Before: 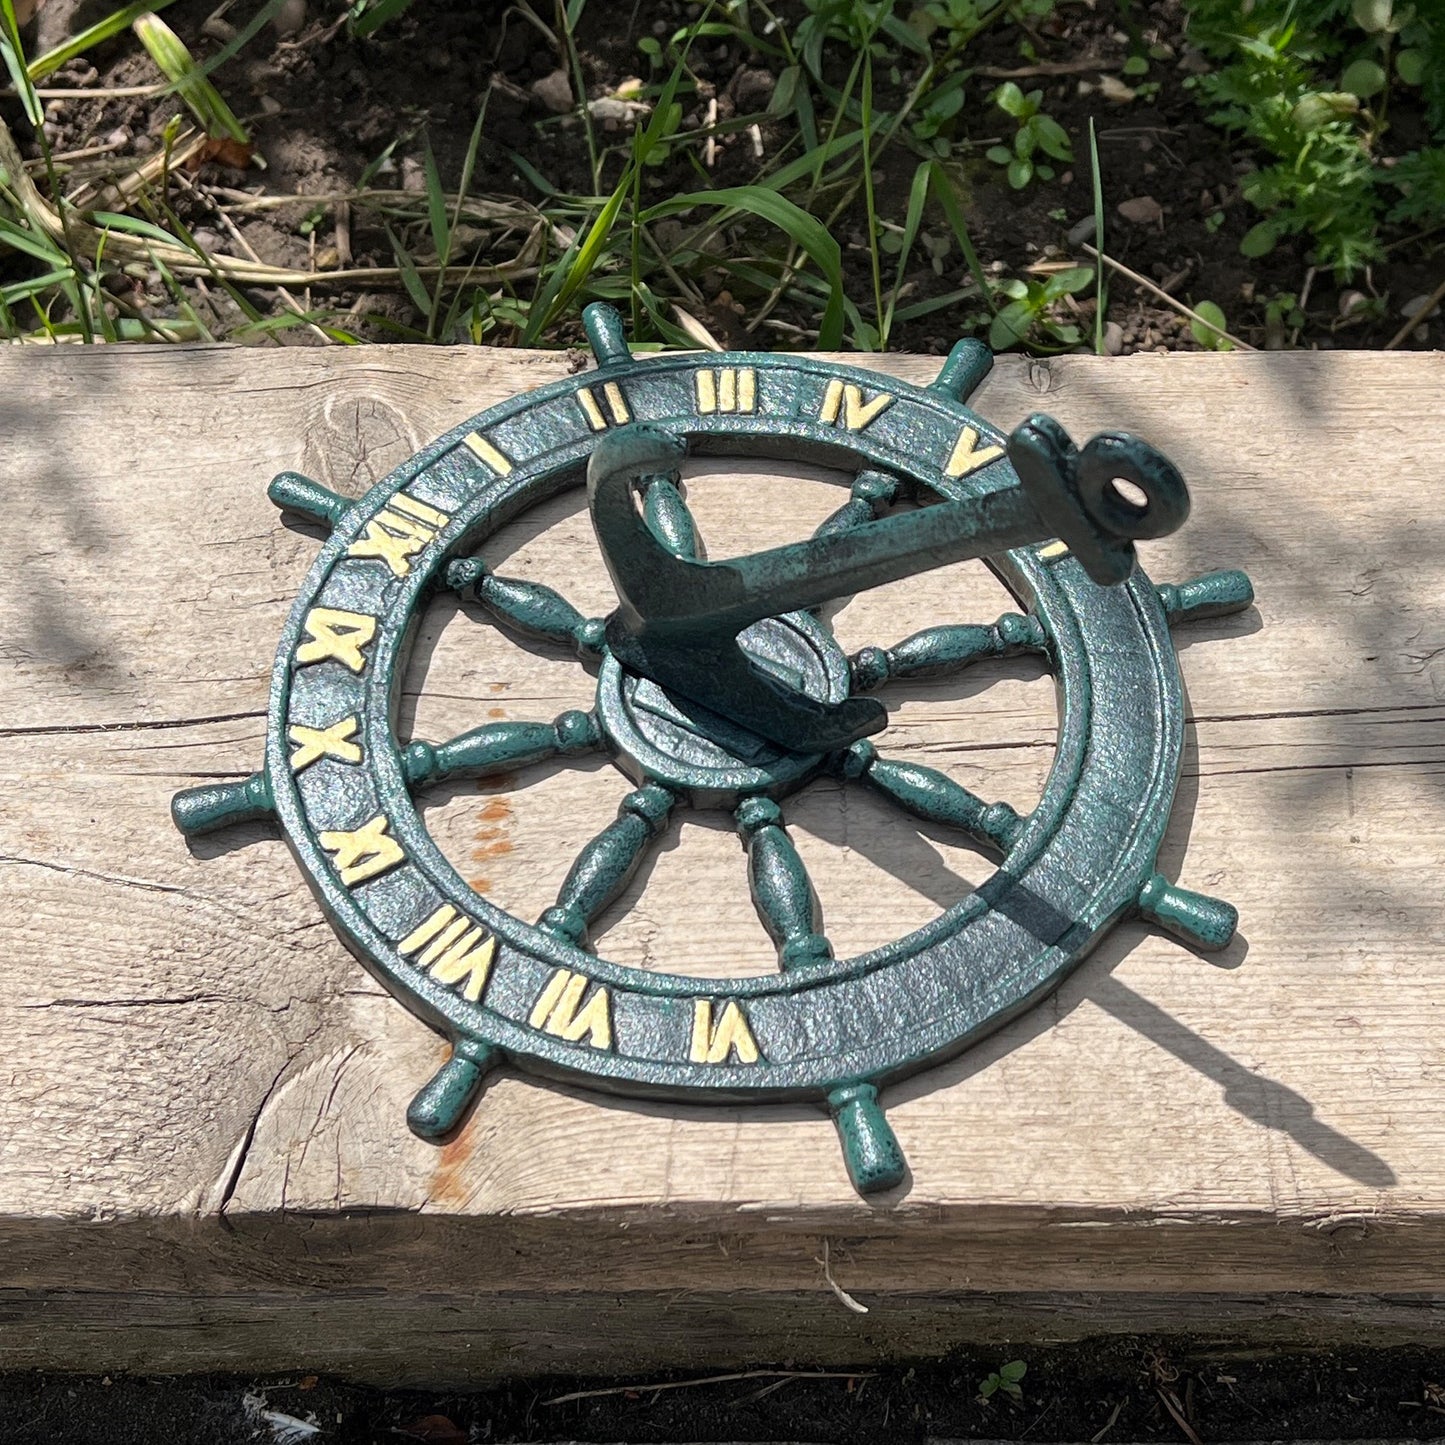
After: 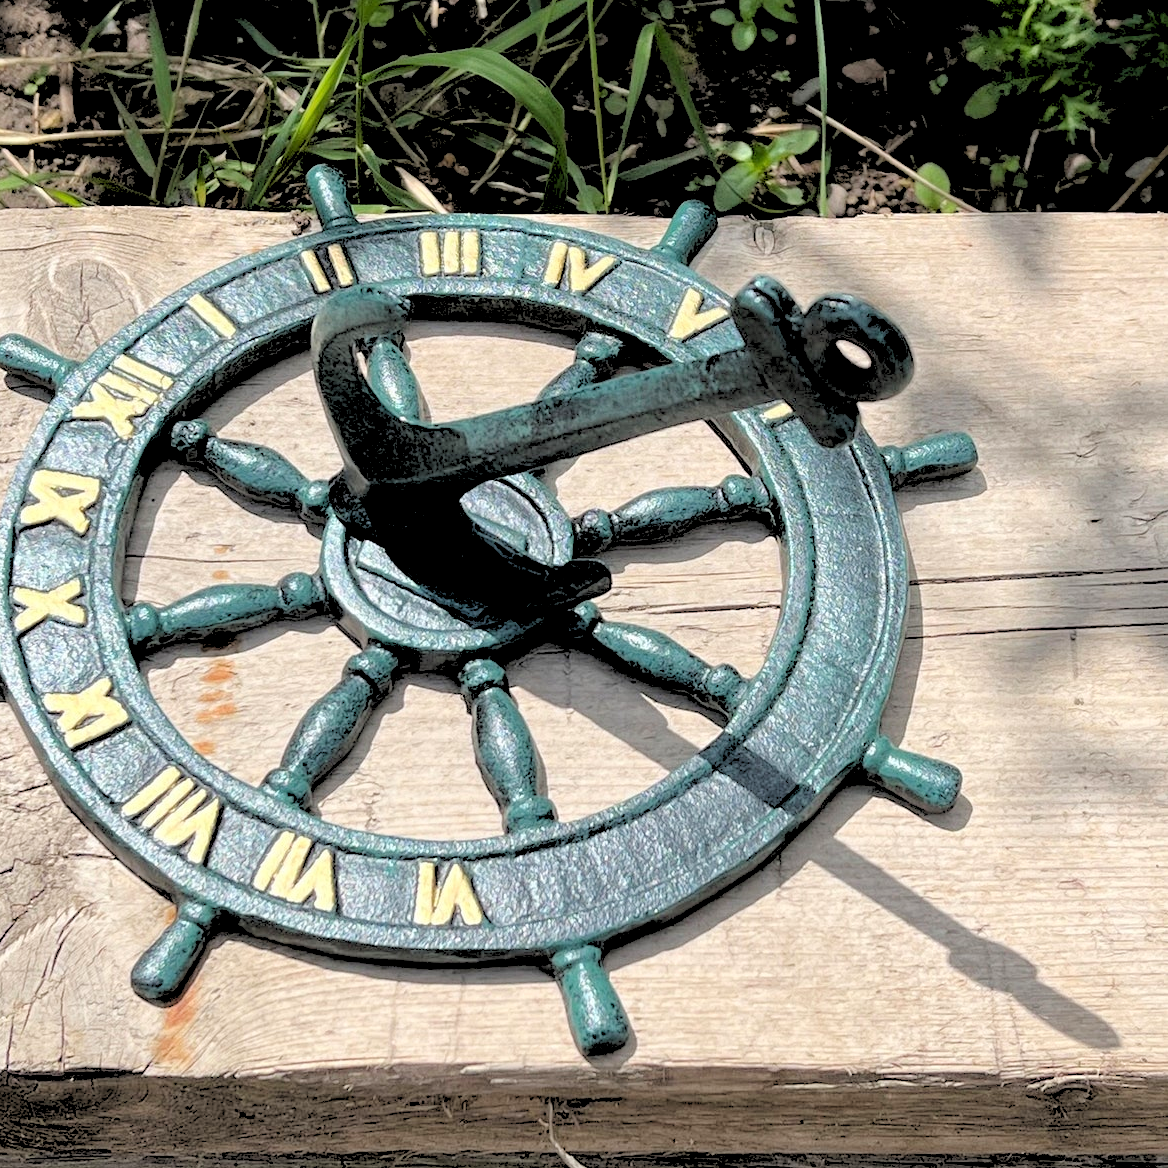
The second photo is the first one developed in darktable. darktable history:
crop: left 19.159%, top 9.58%, bottom 9.58%
rgb levels: levels [[0.027, 0.429, 0.996], [0, 0.5, 1], [0, 0.5, 1]]
